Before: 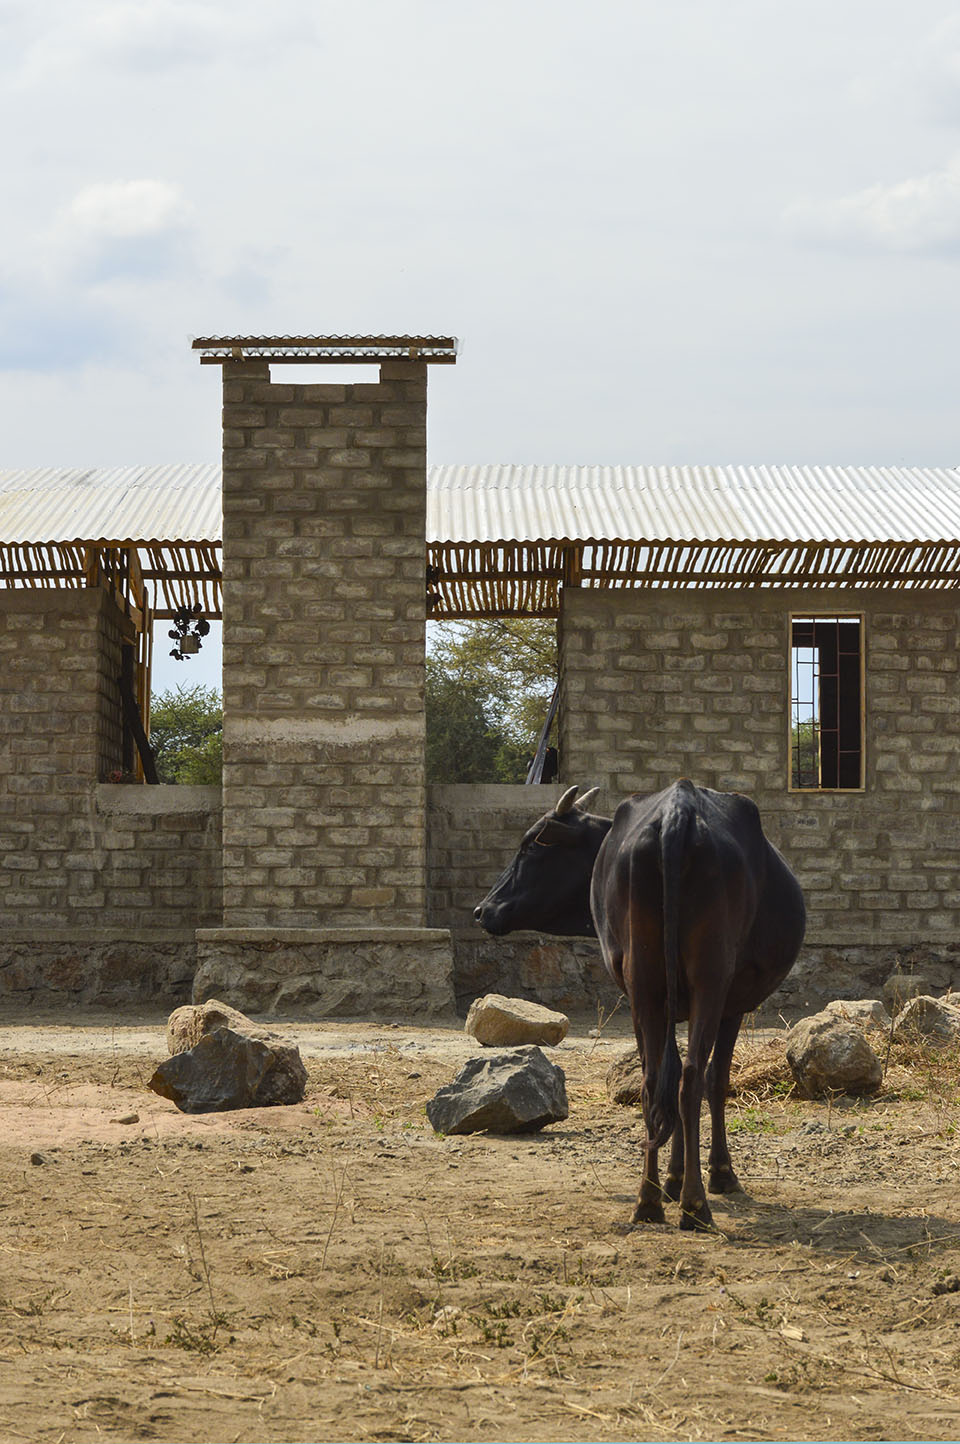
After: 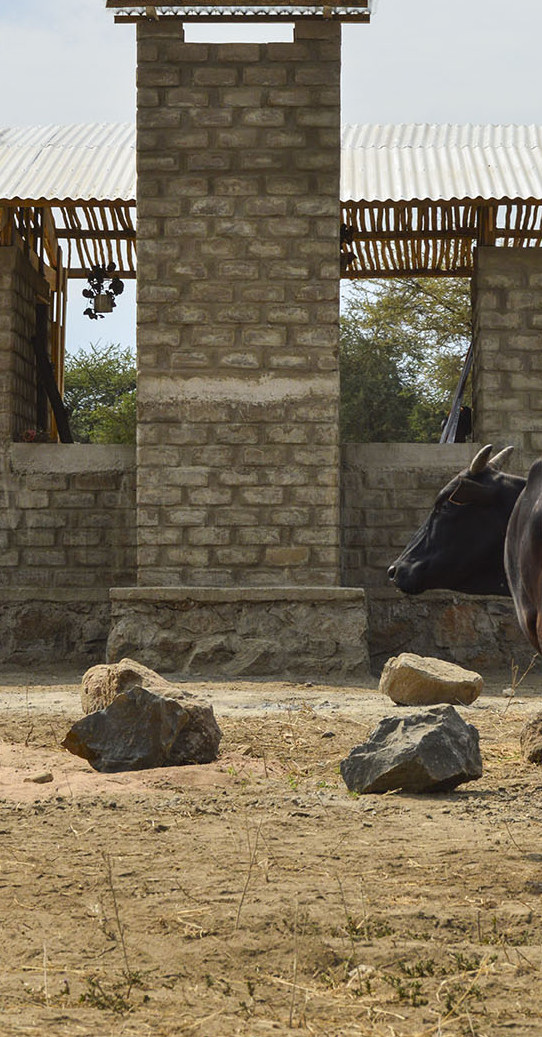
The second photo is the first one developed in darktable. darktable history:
crop: left 8.988%, top 23.682%, right 34.531%, bottom 4.493%
